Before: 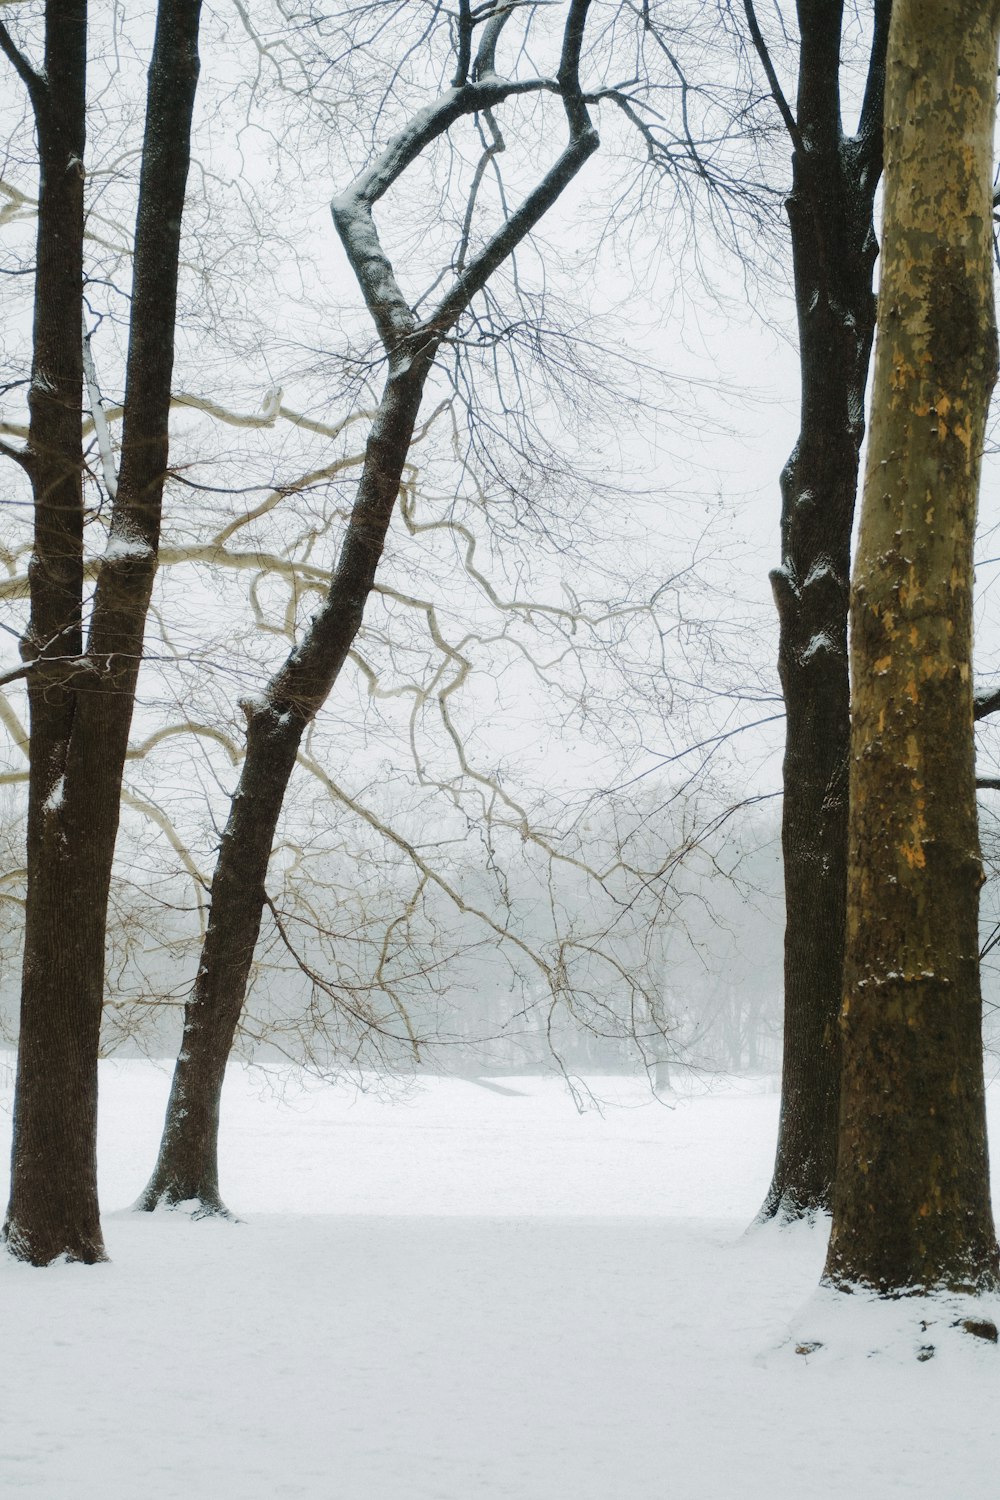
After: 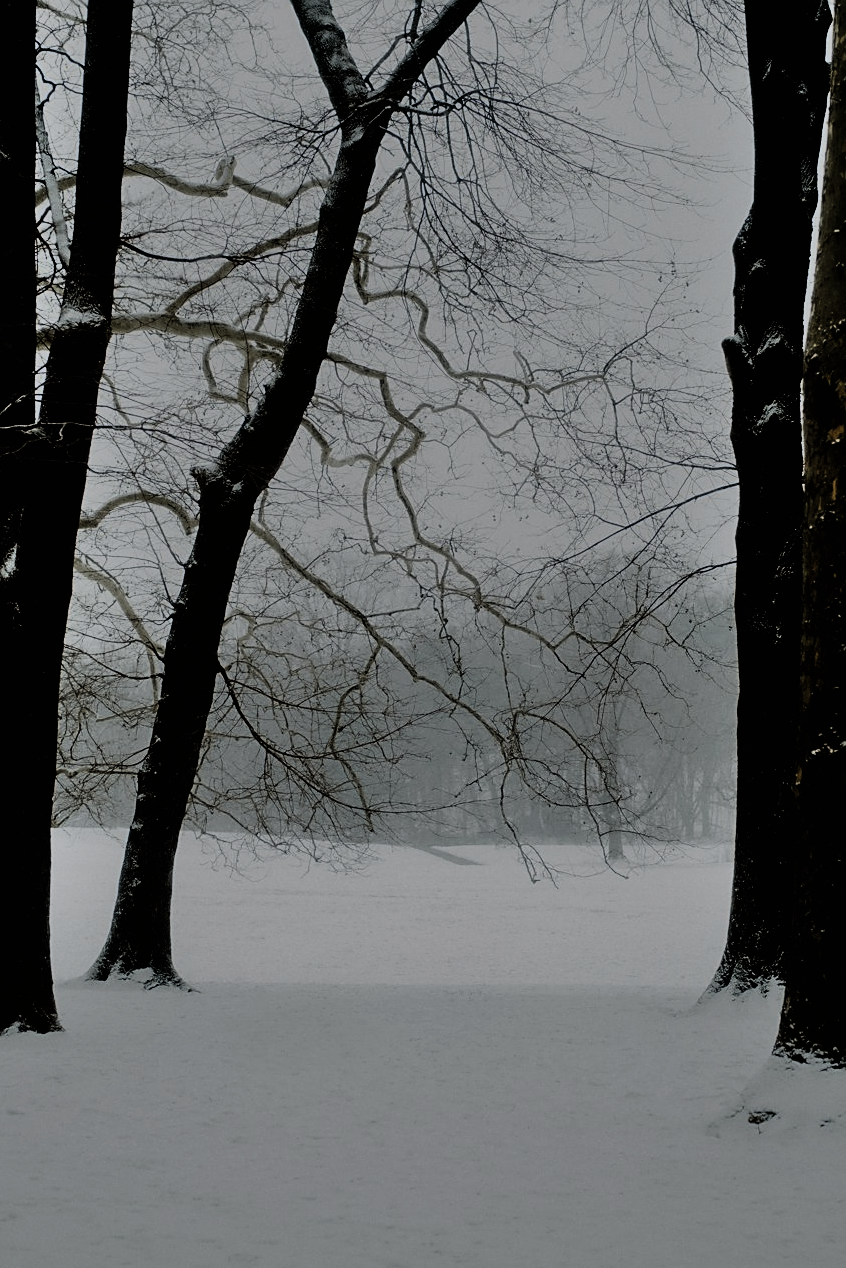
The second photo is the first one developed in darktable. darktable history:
exposure: exposure -2.095 EV, compensate exposure bias true, compensate highlight preservation false
crop and rotate: left 4.723%, top 15.408%, right 10.64%
color balance rgb: shadows lift › luminance -9.961%, shadows lift › chroma 0.967%, shadows lift › hue 111.43°, perceptual saturation grading › global saturation -0.011%, perceptual brilliance grading › highlights 16.004%, perceptual brilliance grading › shadows -13.877%, contrast -10.117%
tone equalizer: -8 EV -0.409 EV, -7 EV -0.414 EV, -6 EV -0.368 EV, -5 EV -0.188 EV, -3 EV 0.194 EV, -2 EV 0.352 EV, -1 EV 0.397 EV, +0 EV 0.416 EV, smoothing diameter 24.97%, edges refinement/feathering 6.84, preserve details guided filter
filmic rgb: black relative exposure -5.06 EV, white relative exposure 3.98 EV, hardness 2.88, contrast 1.507
sharpen: on, module defaults
shadows and highlights: soften with gaussian
